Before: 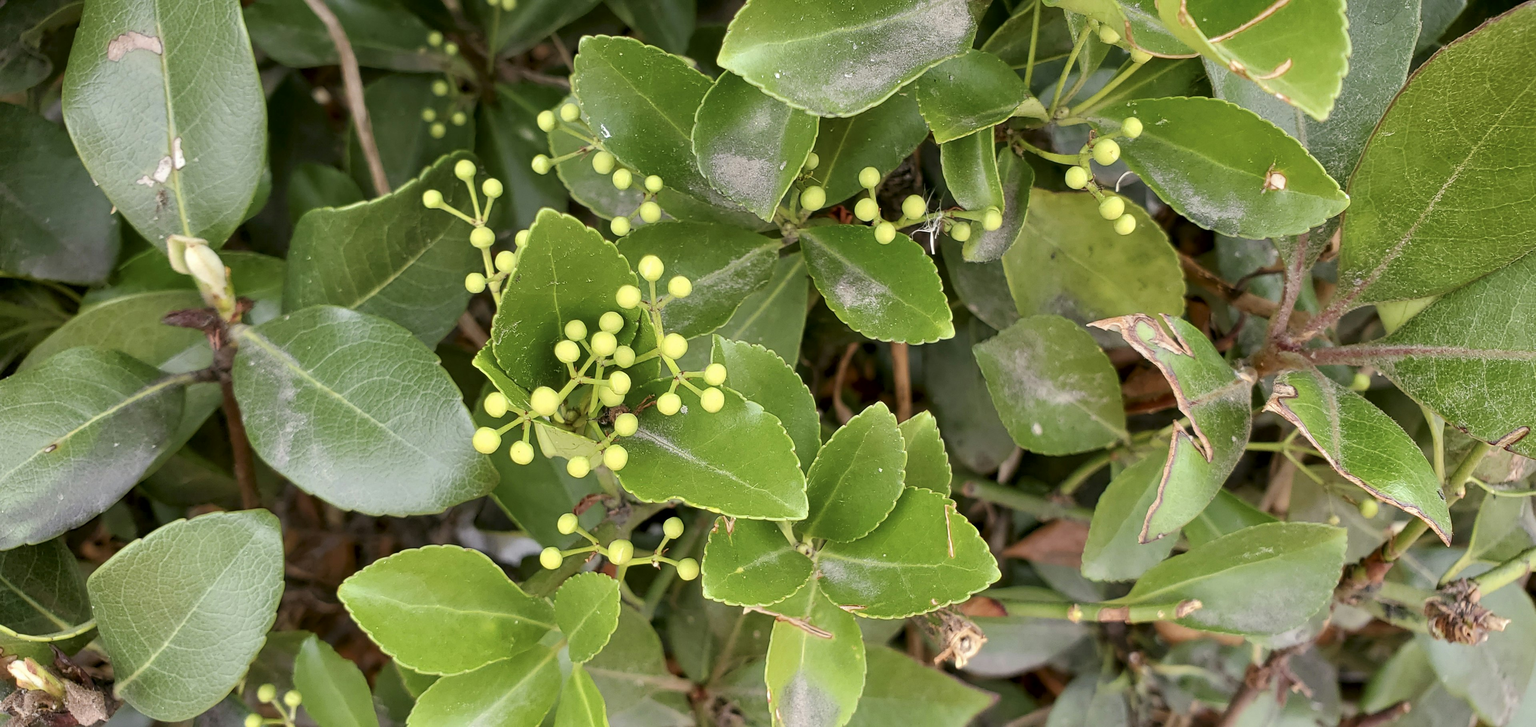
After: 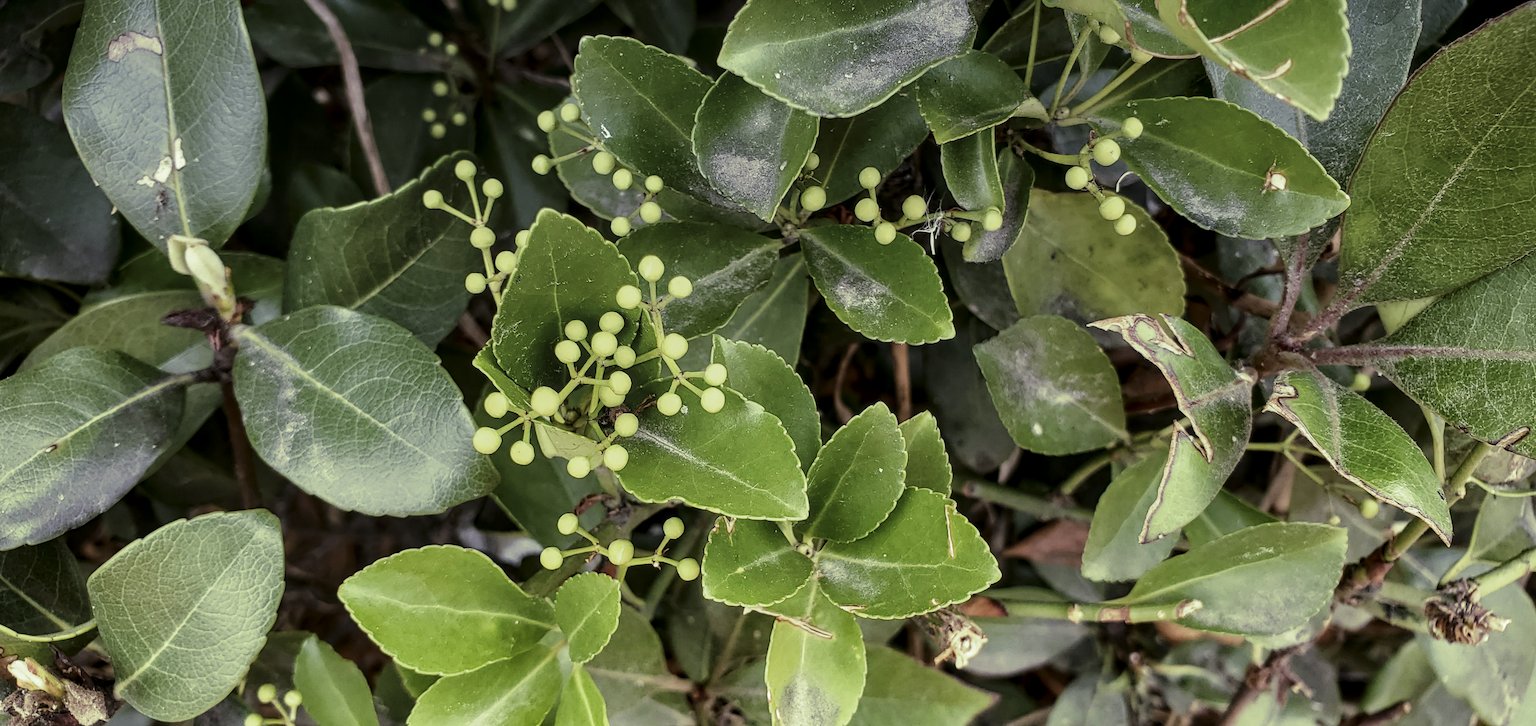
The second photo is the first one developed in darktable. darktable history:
tone curve: curves: ch0 [(0.016, 0.011) (0.21, 0.113) (0.515, 0.476) (0.78, 0.795) (1, 0.981)], color space Lab, linked channels, preserve colors none
local contrast: on, module defaults
graduated density: hue 238.83°, saturation 50%
split-toning: shadows › hue 290.82°, shadows › saturation 0.34, highlights › saturation 0.38, balance 0, compress 50%
shadows and highlights: shadows 12, white point adjustment 1.2, soften with gaussian
